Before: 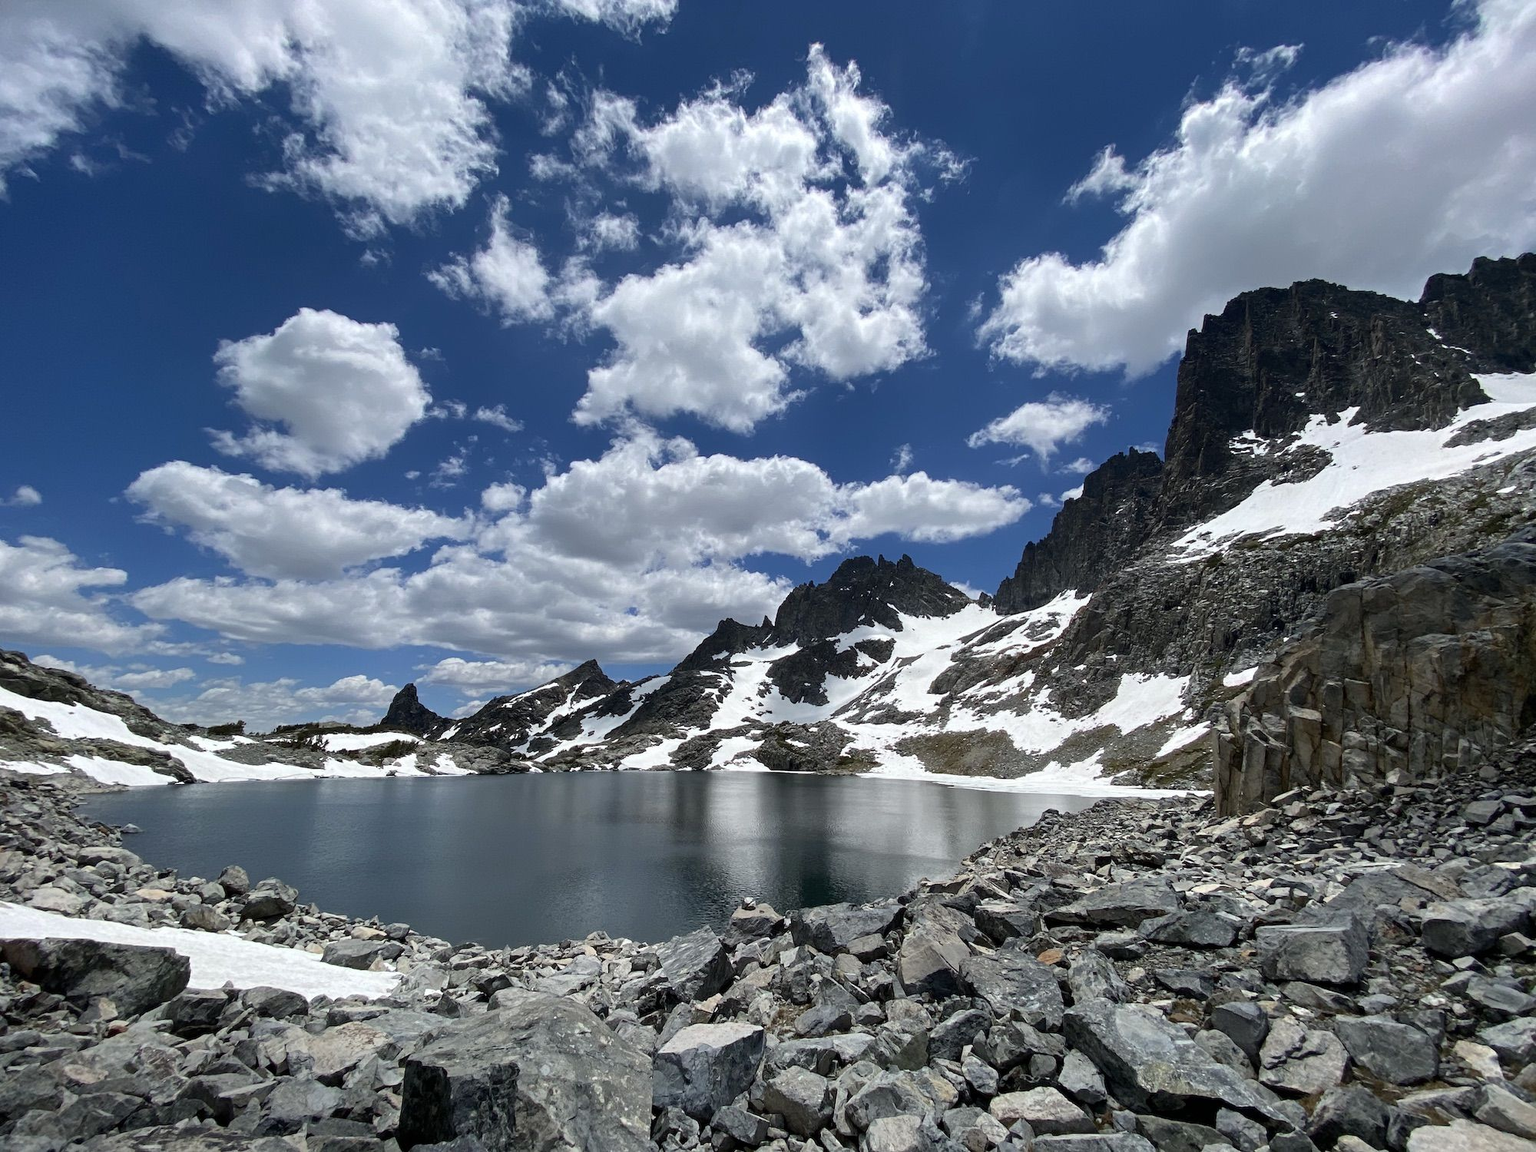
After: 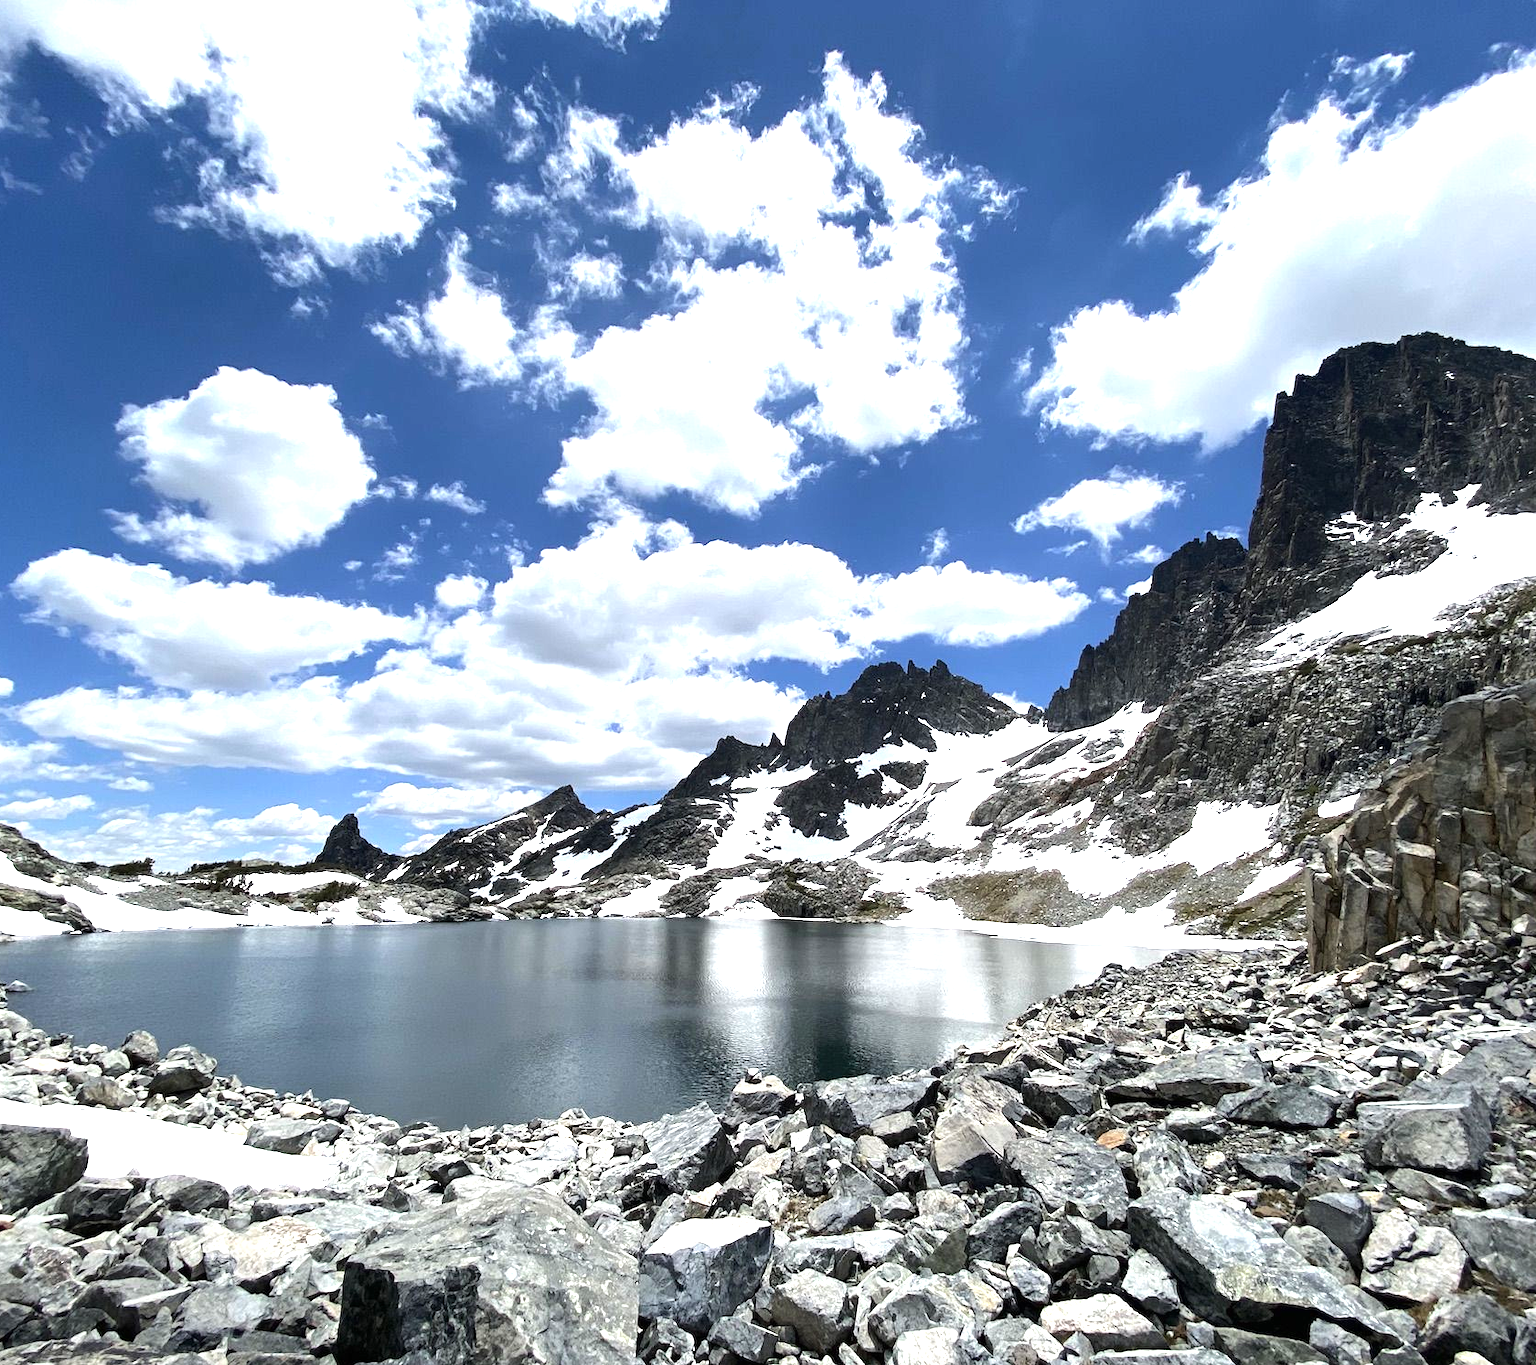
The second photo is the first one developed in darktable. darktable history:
tone equalizer: -8 EV -0.417 EV, -7 EV -0.389 EV, -6 EV -0.333 EV, -5 EV -0.222 EV, -3 EV 0.222 EV, -2 EV 0.333 EV, -1 EV 0.389 EV, +0 EV 0.417 EV, edges refinement/feathering 500, mask exposure compensation -1.57 EV, preserve details no
crop: left 7.598%, right 7.873%
exposure: black level correction 0, exposure 1 EV, compensate exposure bias true, compensate highlight preservation false
